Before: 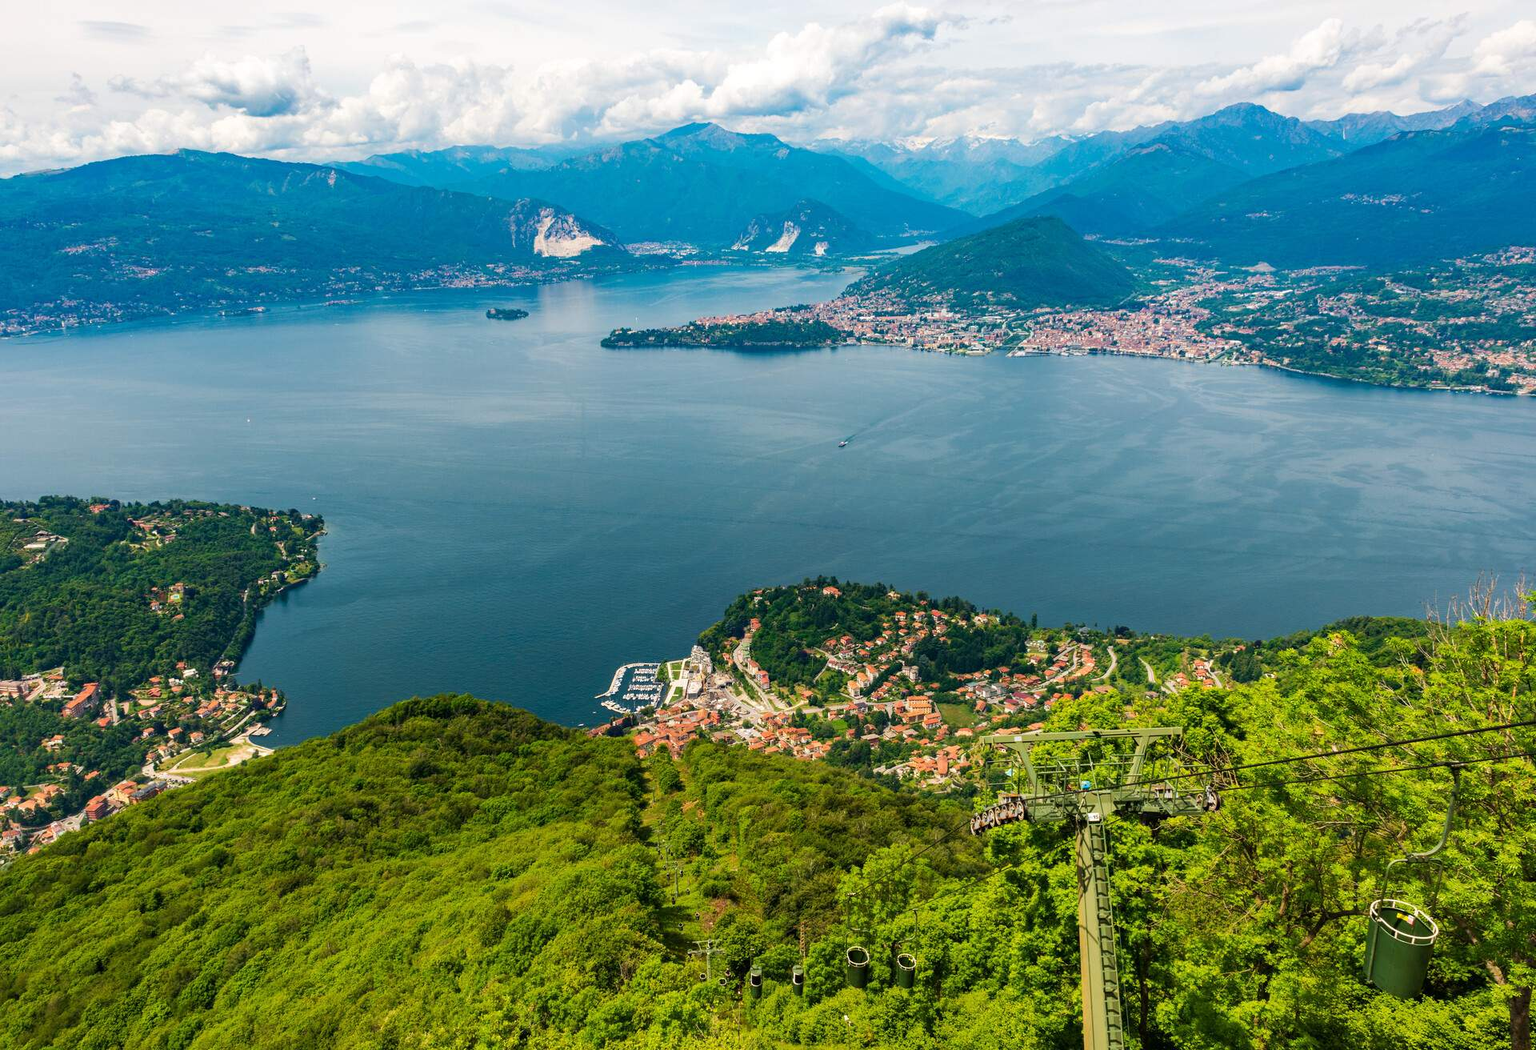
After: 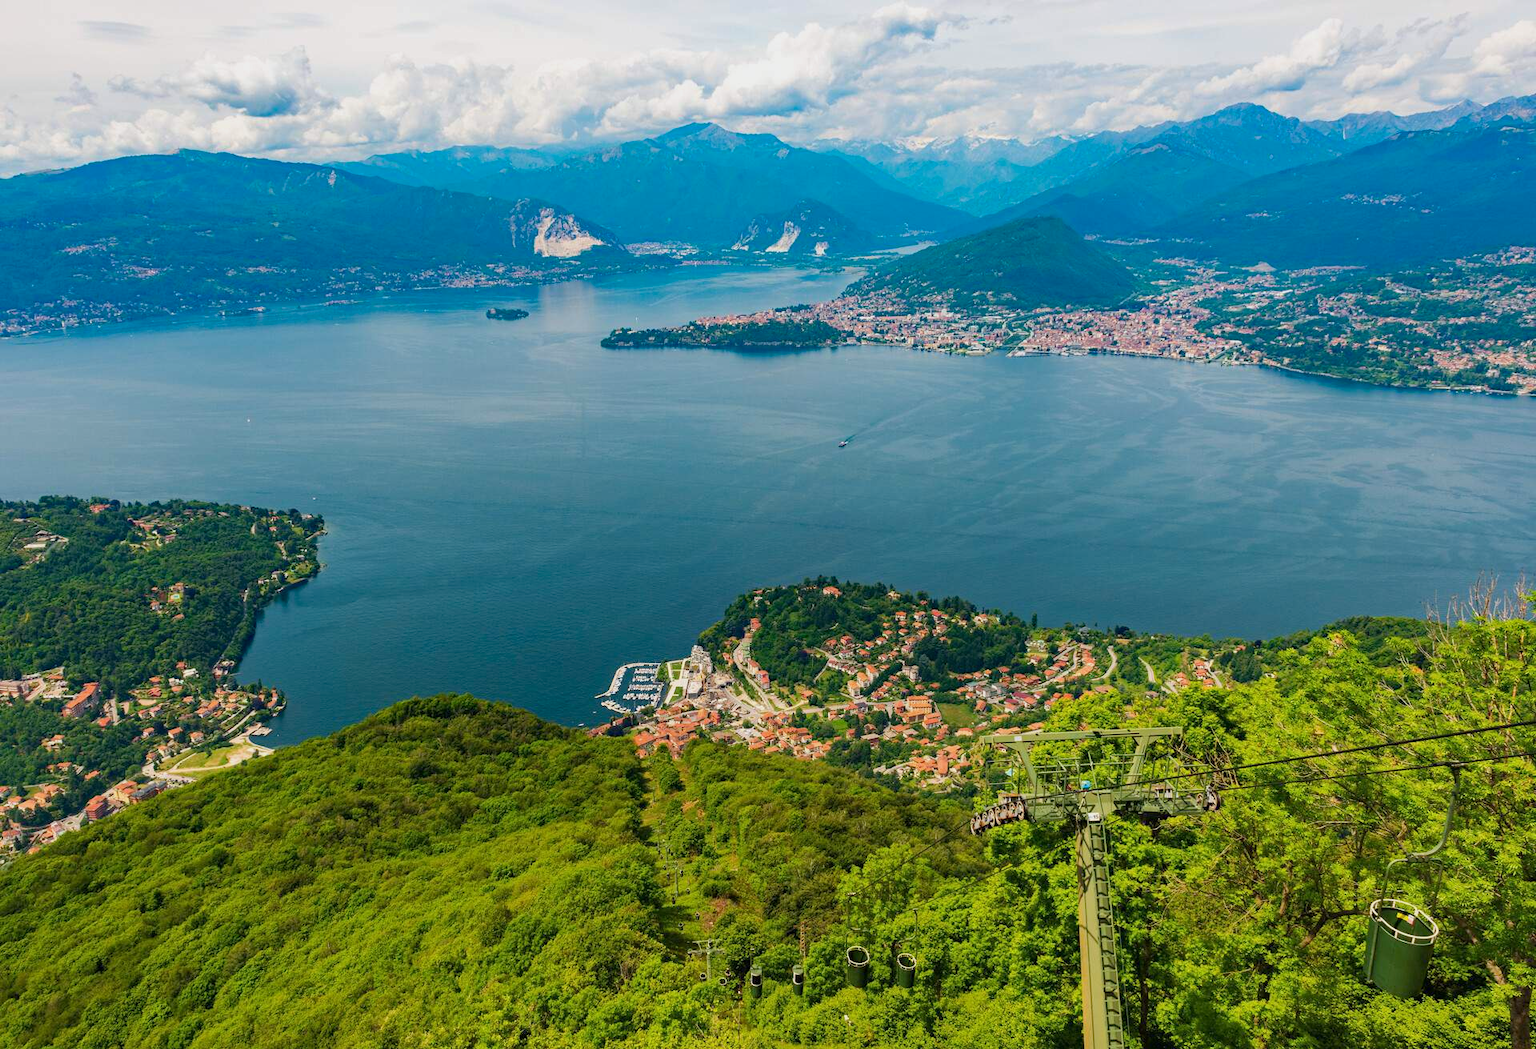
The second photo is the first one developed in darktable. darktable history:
haze removal: compatibility mode true, adaptive false
color balance rgb: contrast -10%
